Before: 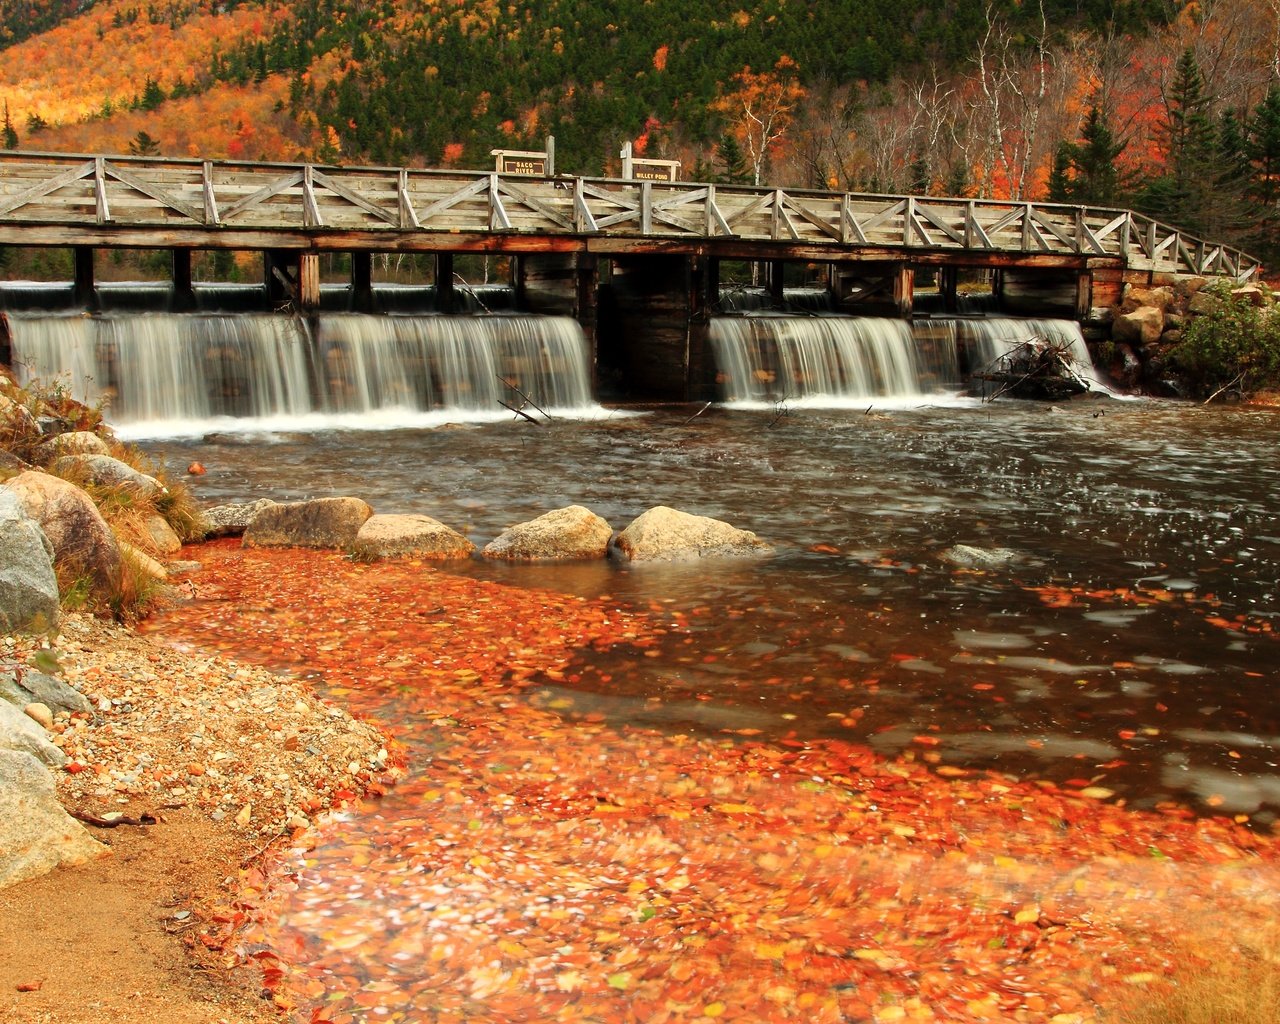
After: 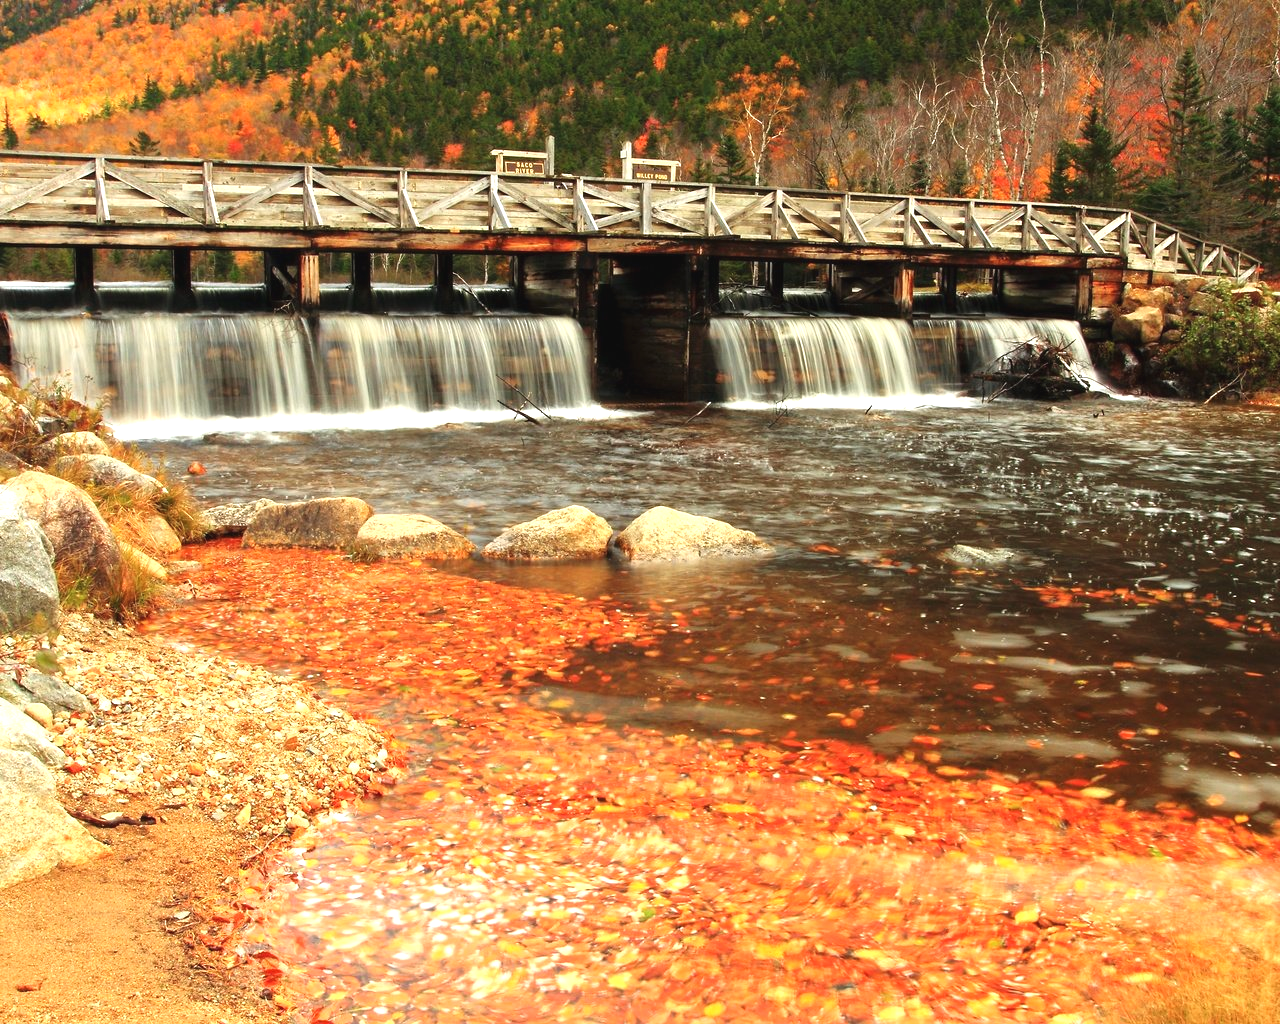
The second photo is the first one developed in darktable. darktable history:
exposure: black level correction -0.002, exposure 0.706 EV, compensate highlight preservation false
